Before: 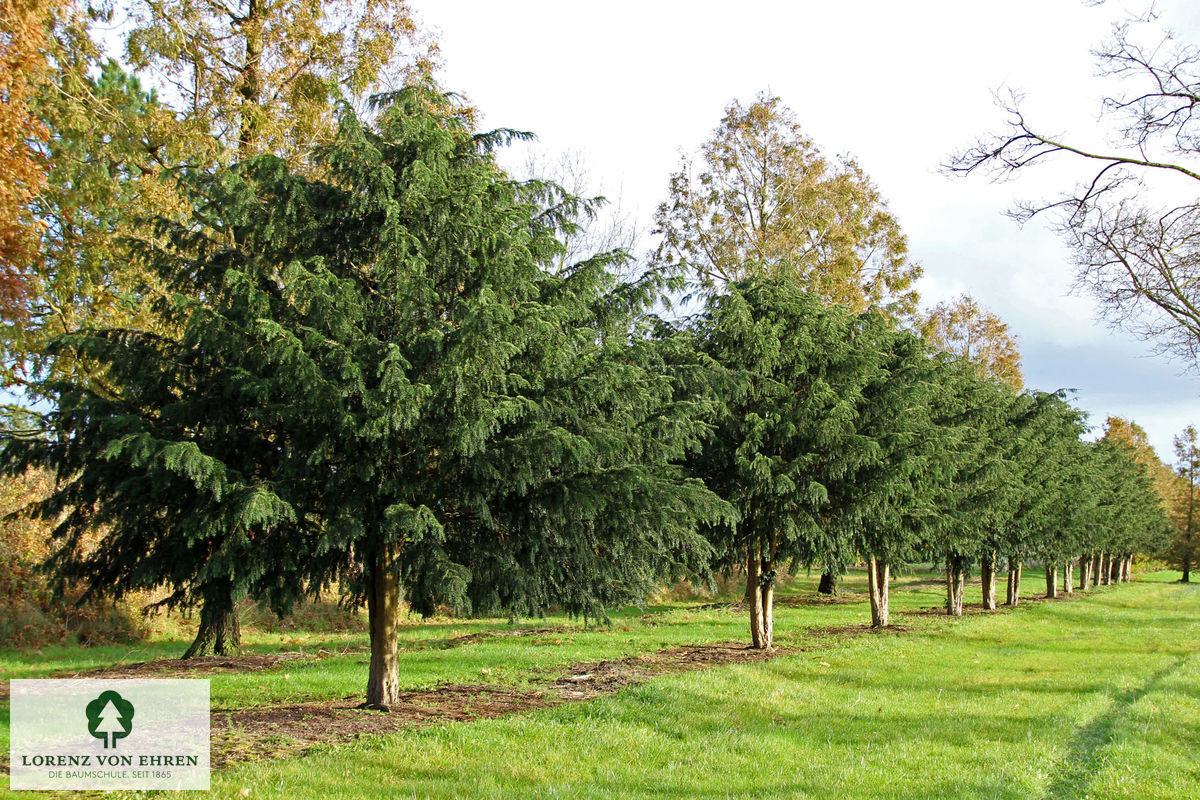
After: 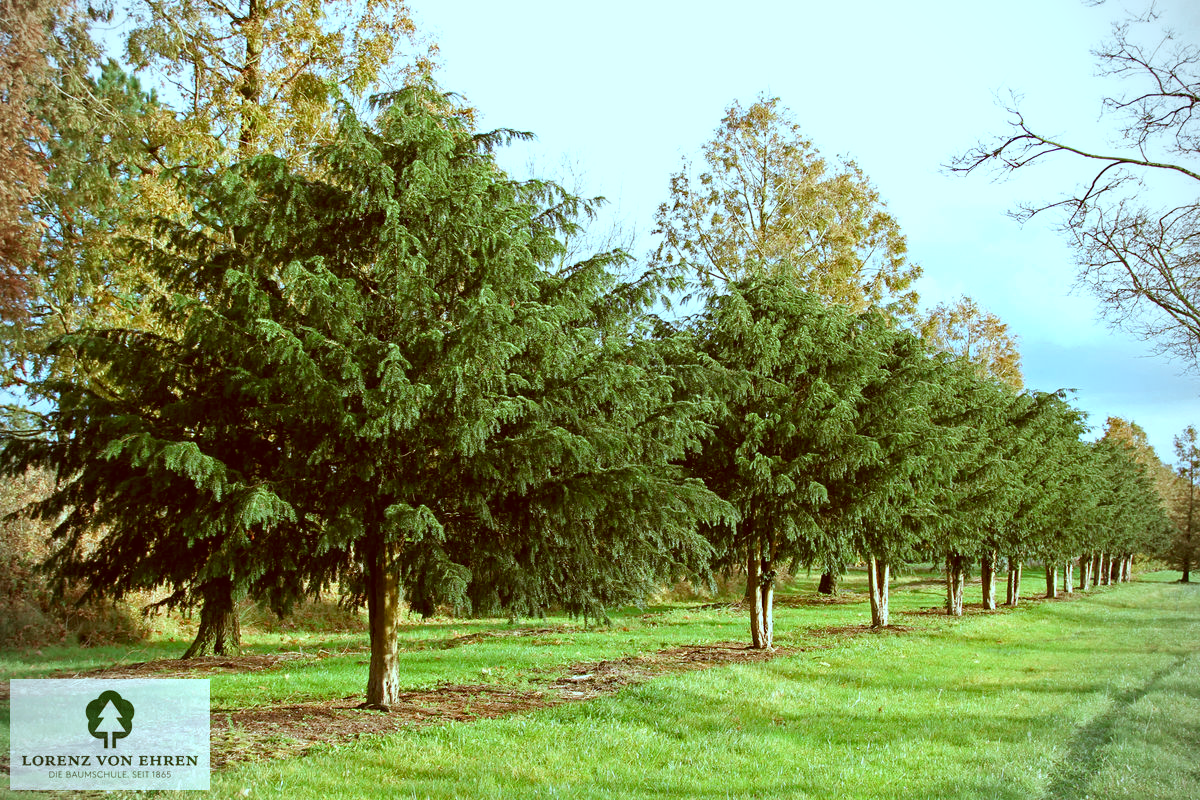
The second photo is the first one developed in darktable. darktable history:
color correction: highlights a* -14.54, highlights b* -16.47, shadows a* 9.97, shadows b* 29.38
exposure: exposure 0.204 EV, compensate exposure bias true, compensate highlight preservation false
vignetting: on, module defaults
